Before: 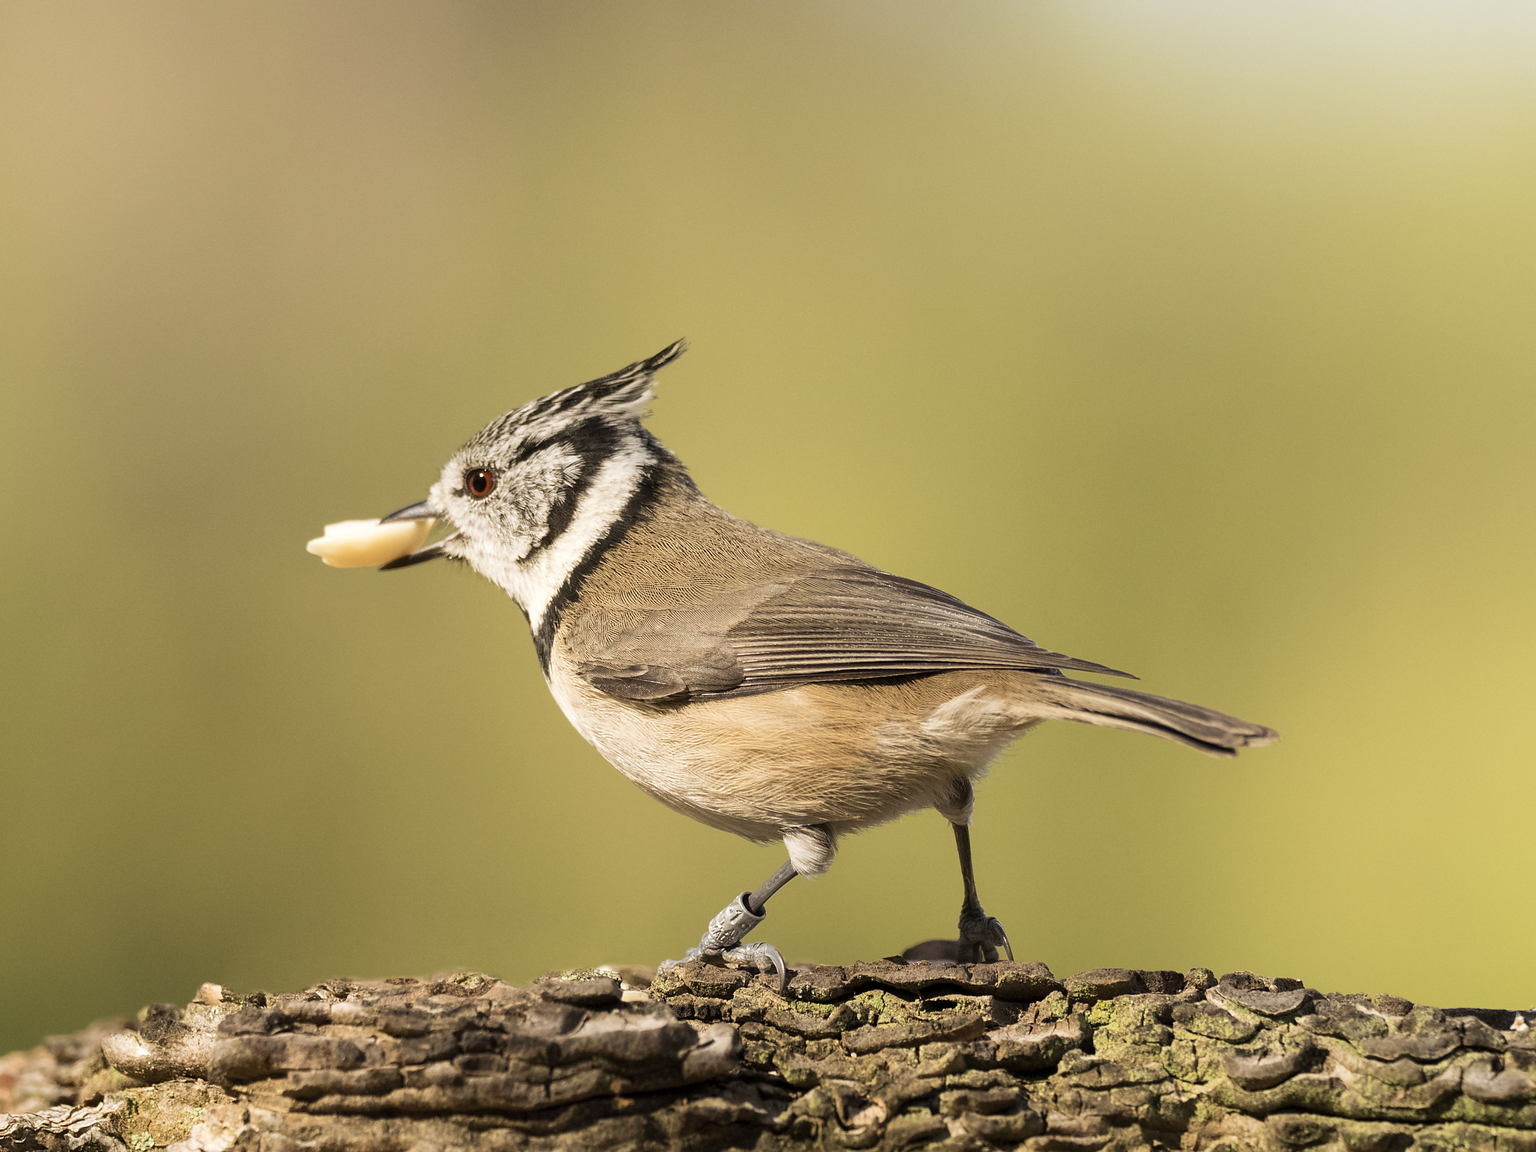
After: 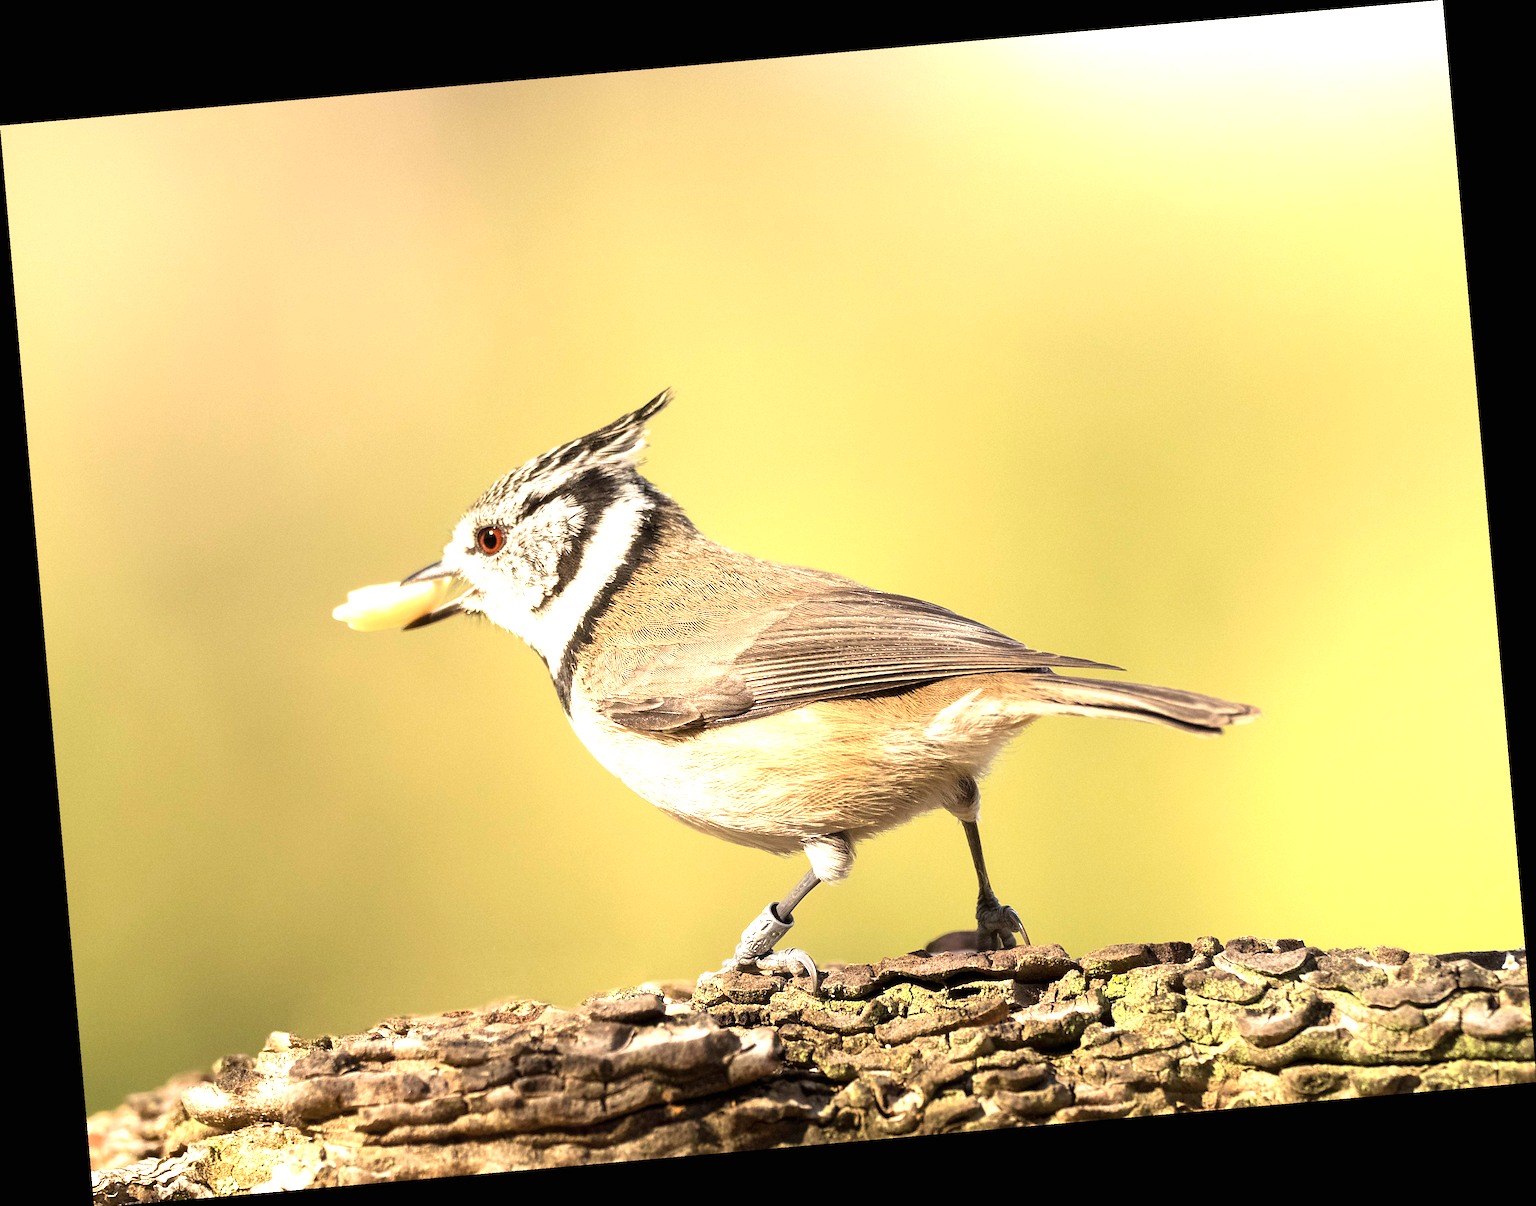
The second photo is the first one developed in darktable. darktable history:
exposure: black level correction 0, exposure 1.1 EV, compensate highlight preservation false
rotate and perspective: rotation -4.98°, automatic cropping off
